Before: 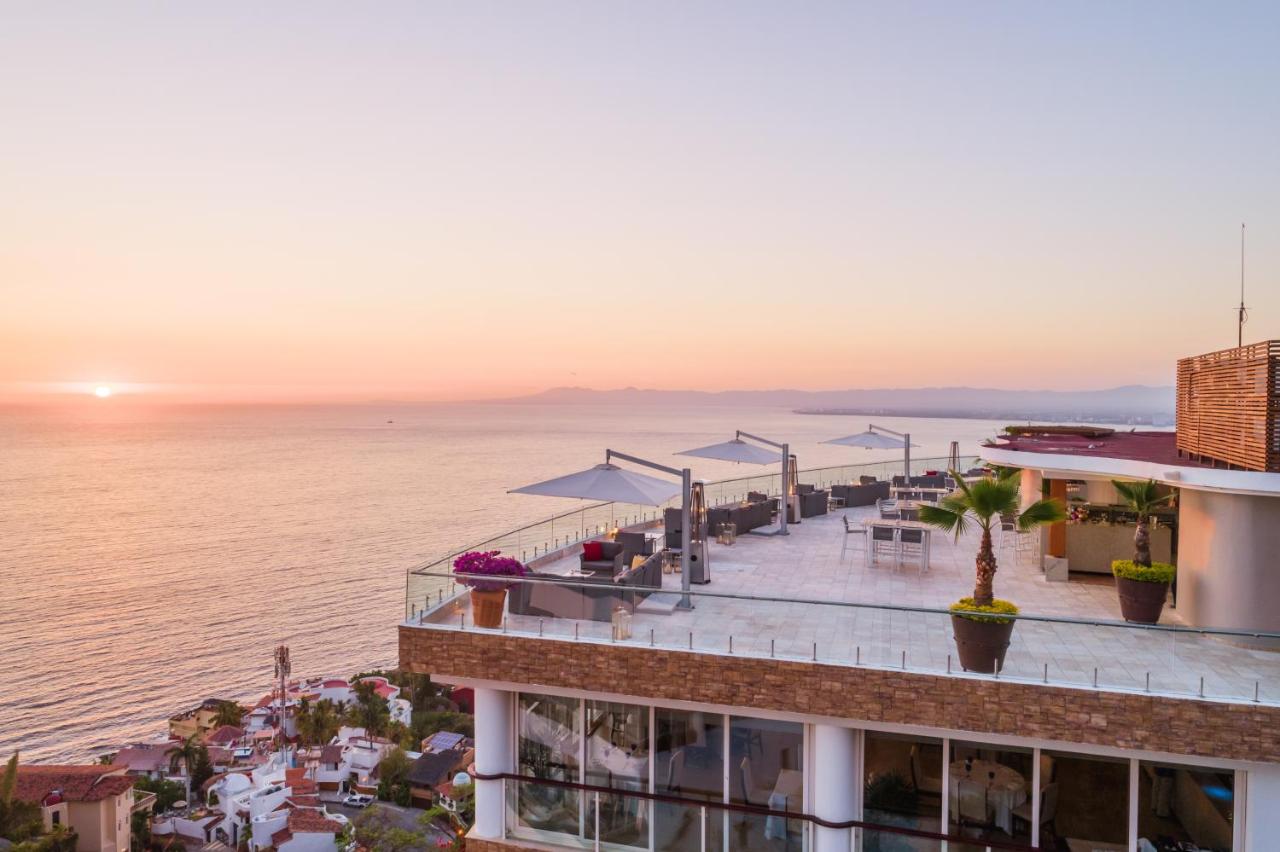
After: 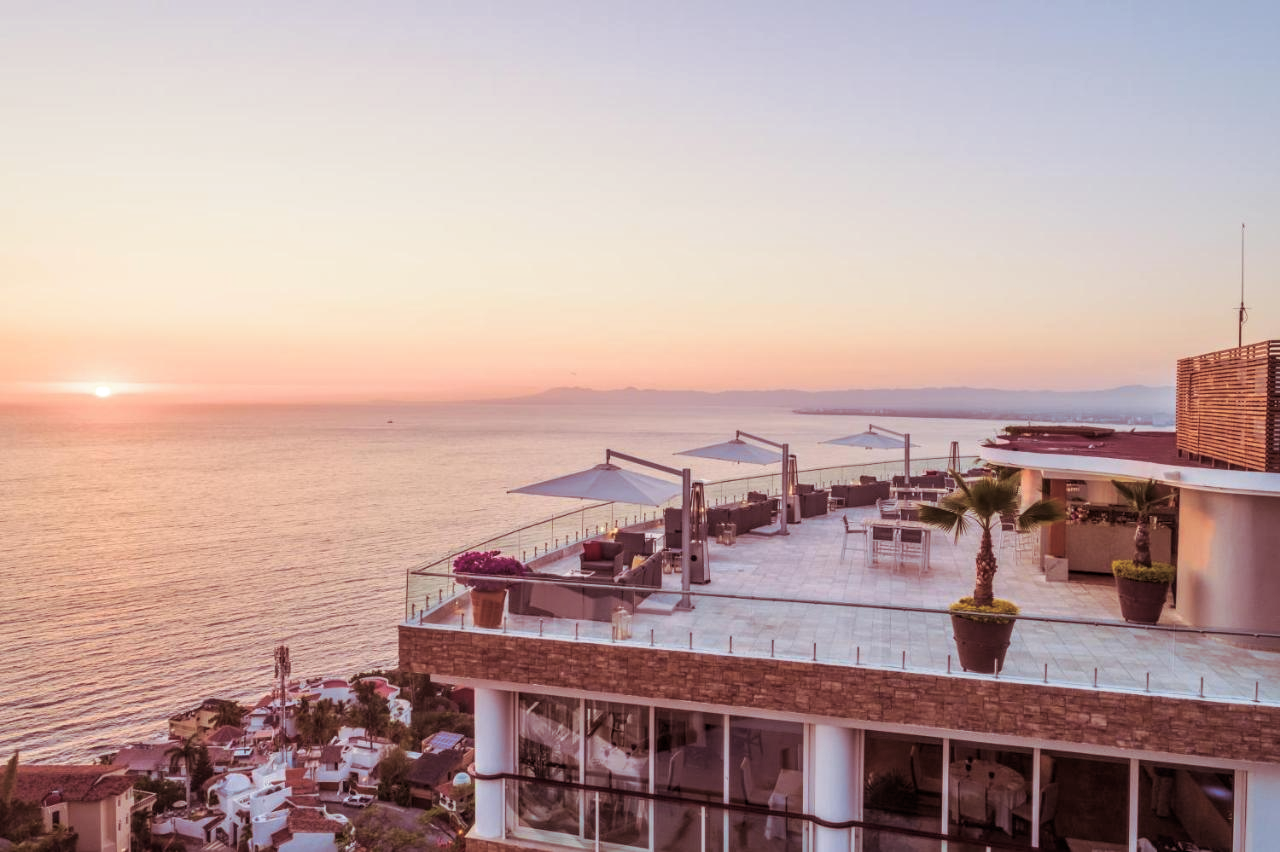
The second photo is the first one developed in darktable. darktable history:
split-toning: on, module defaults
local contrast: detail 117%
